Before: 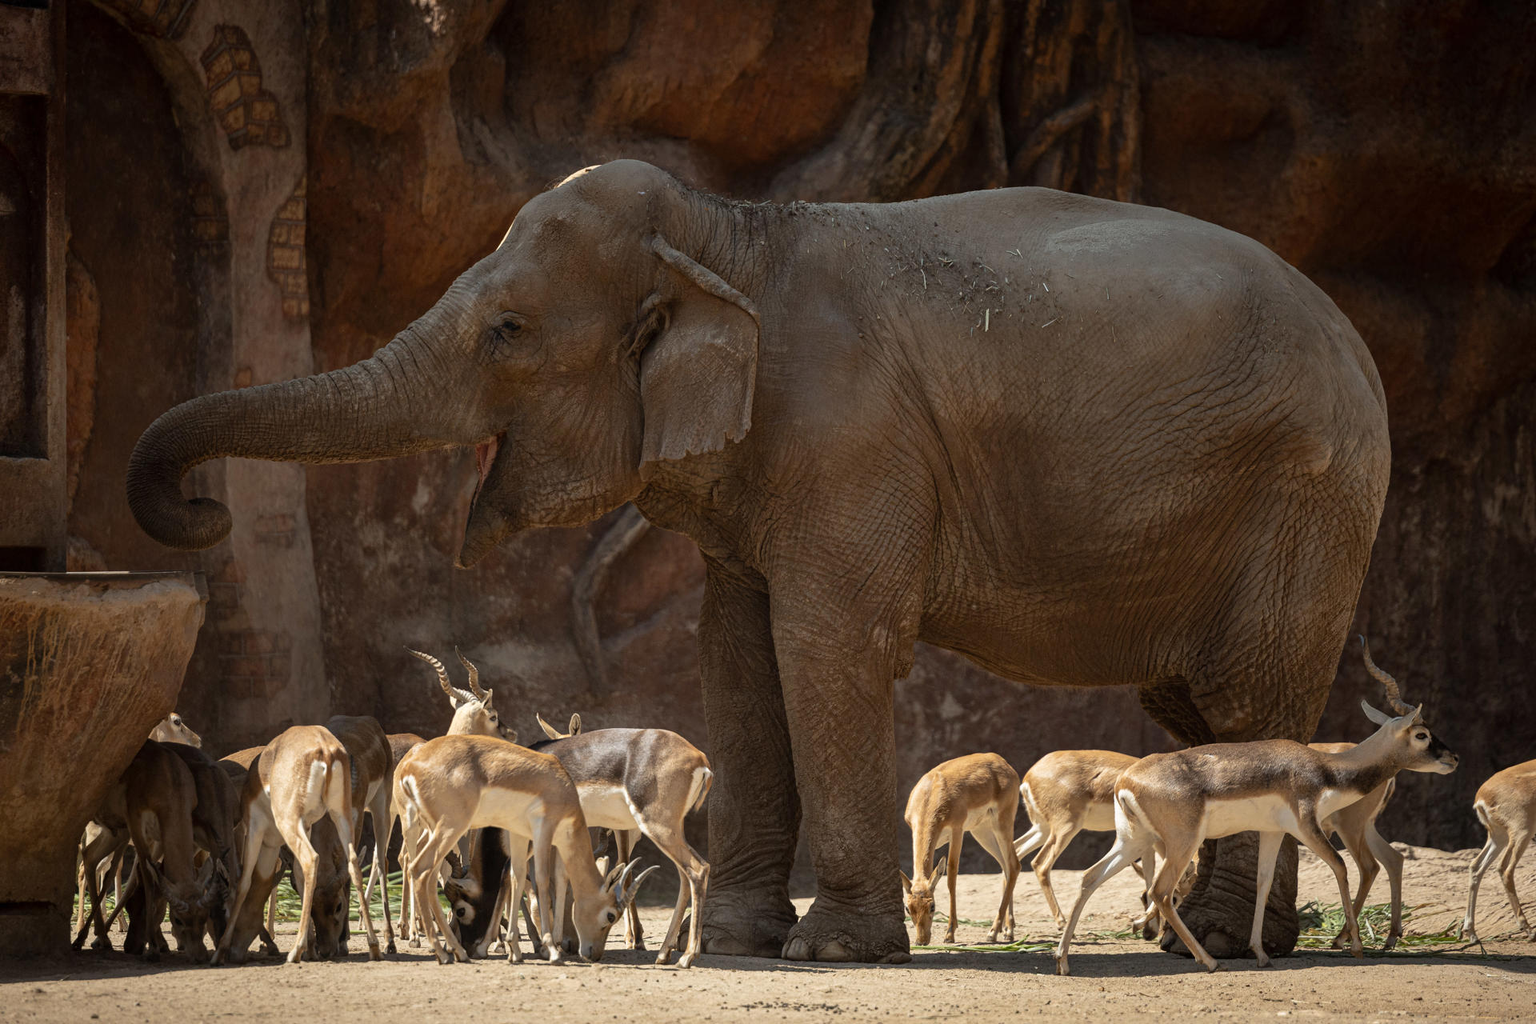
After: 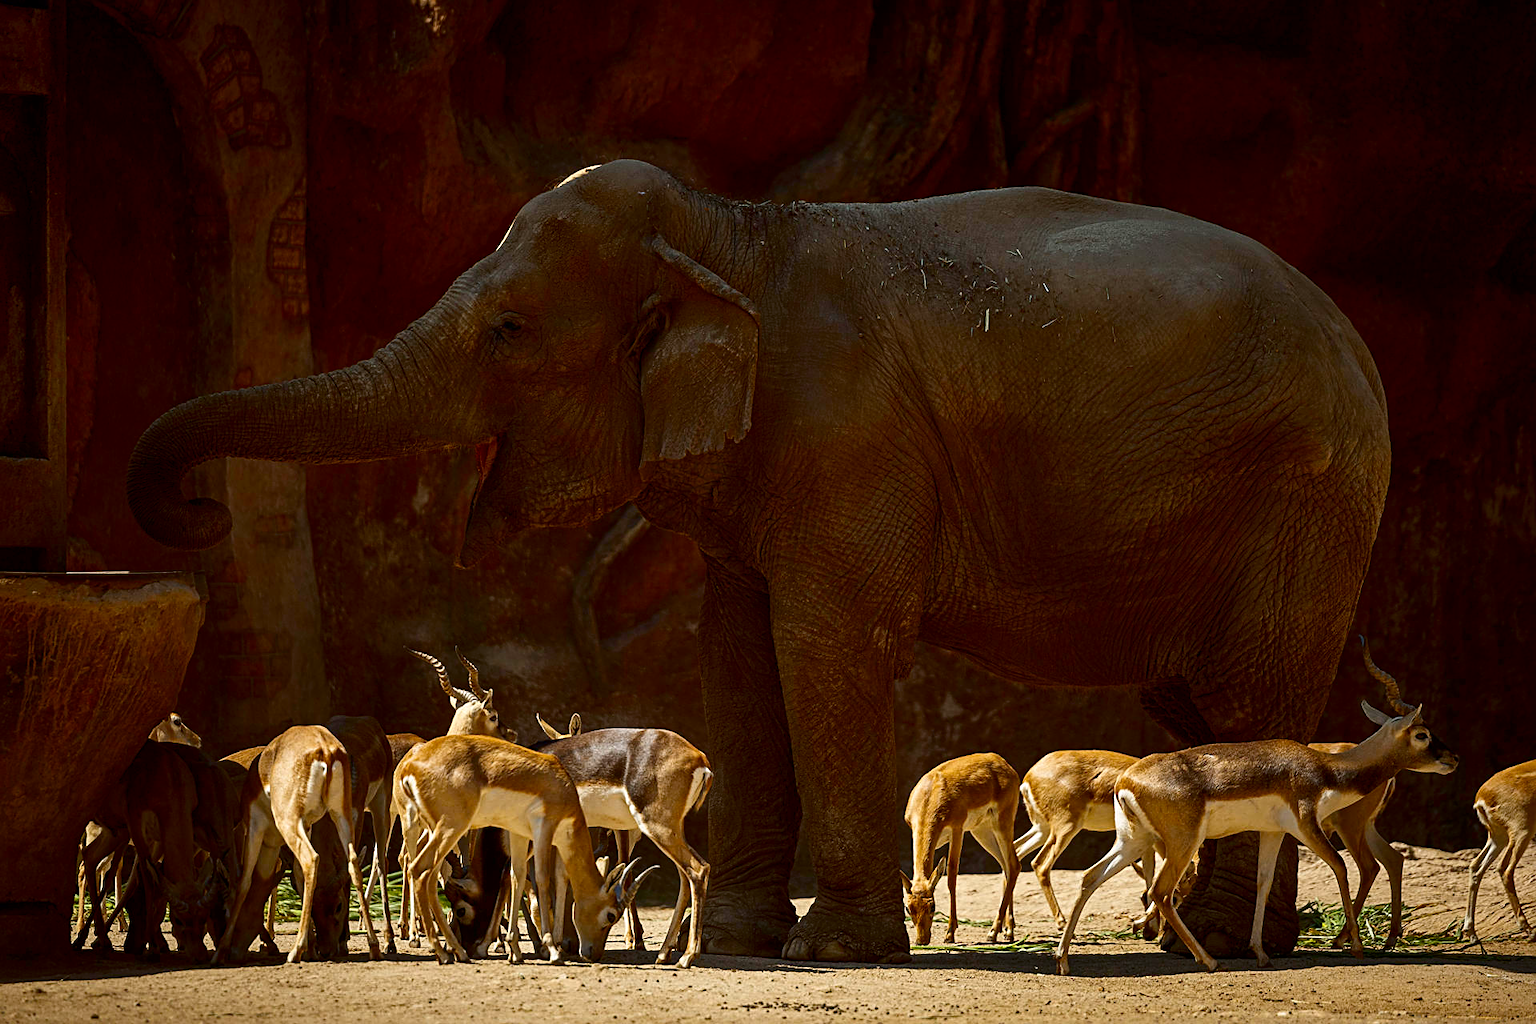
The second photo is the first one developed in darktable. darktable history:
contrast brightness saturation: contrast 0.13, brightness -0.236, saturation 0.14
color balance rgb: linear chroma grading › global chroma 22.626%, perceptual saturation grading › global saturation 20%, perceptual saturation grading › highlights -25.237%, perceptual saturation grading › shadows 25.999%, global vibrance 20%
sharpen: on, module defaults
